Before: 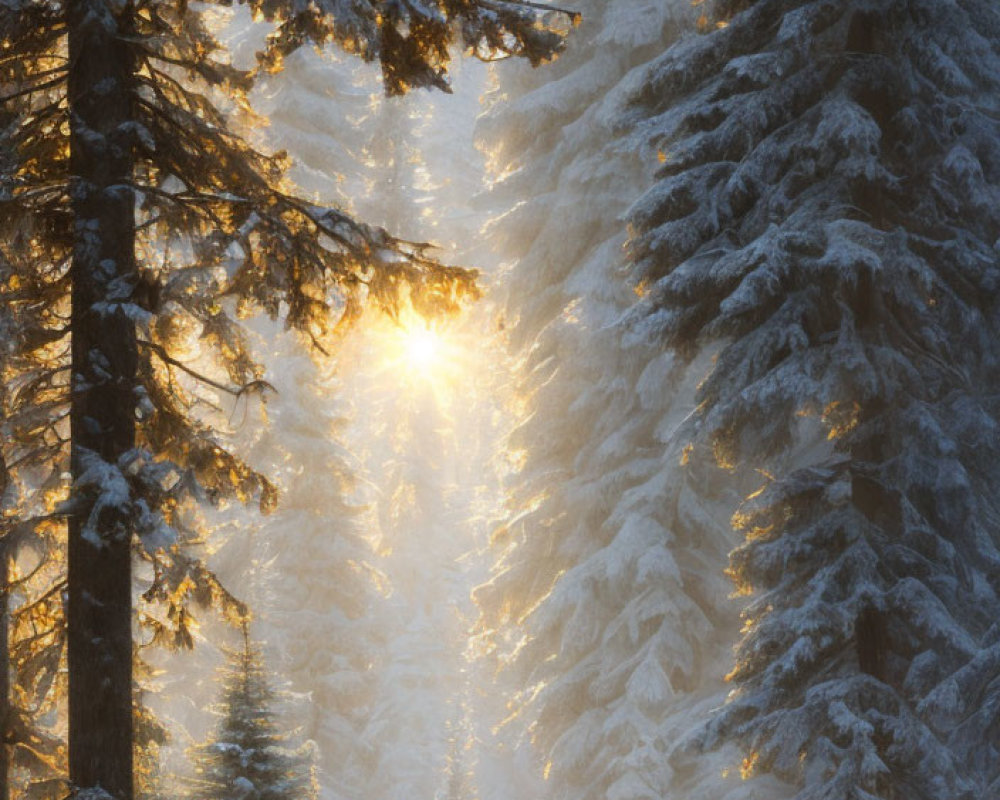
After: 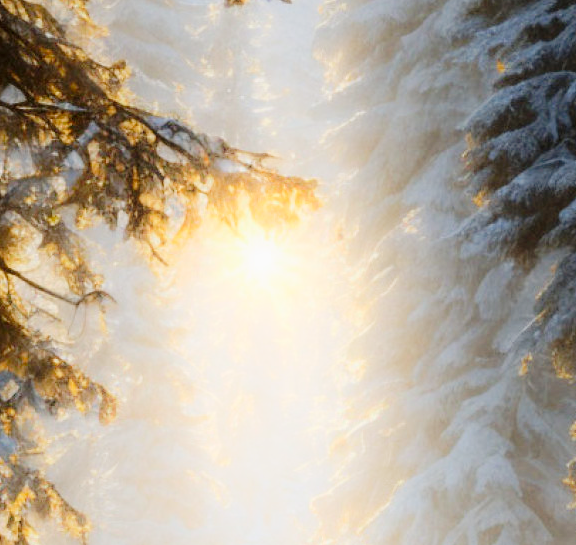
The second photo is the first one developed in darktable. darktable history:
exposure: black level correction 0.006, exposure -0.227 EV, compensate highlight preservation false
tone curve: curves: ch0 [(0, 0) (0.003, 0.005) (0.011, 0.011) (0.025, 0.022) (0.044, 0.038) (0.069, 0.062) (0.1, 0.091) (0.136, 0.128) (0.177, 0.183) (0.224, 0.246) (0.277, 0.325) (0.335, 0.403) (0.399, 0.473) (0.468, 0.557) (0.543, 0.638) (0.623, 0.709) (0.709, 0.782) (0.801, 0.847) (0.898, 0.923) (1, 1)], preserve colors none
crop: left 16.174%, top 11.292%, right 26.192%, bottom 20.581%
shadows and highlights: shadows -20.87, highlights 98.05, soften with gaussian
